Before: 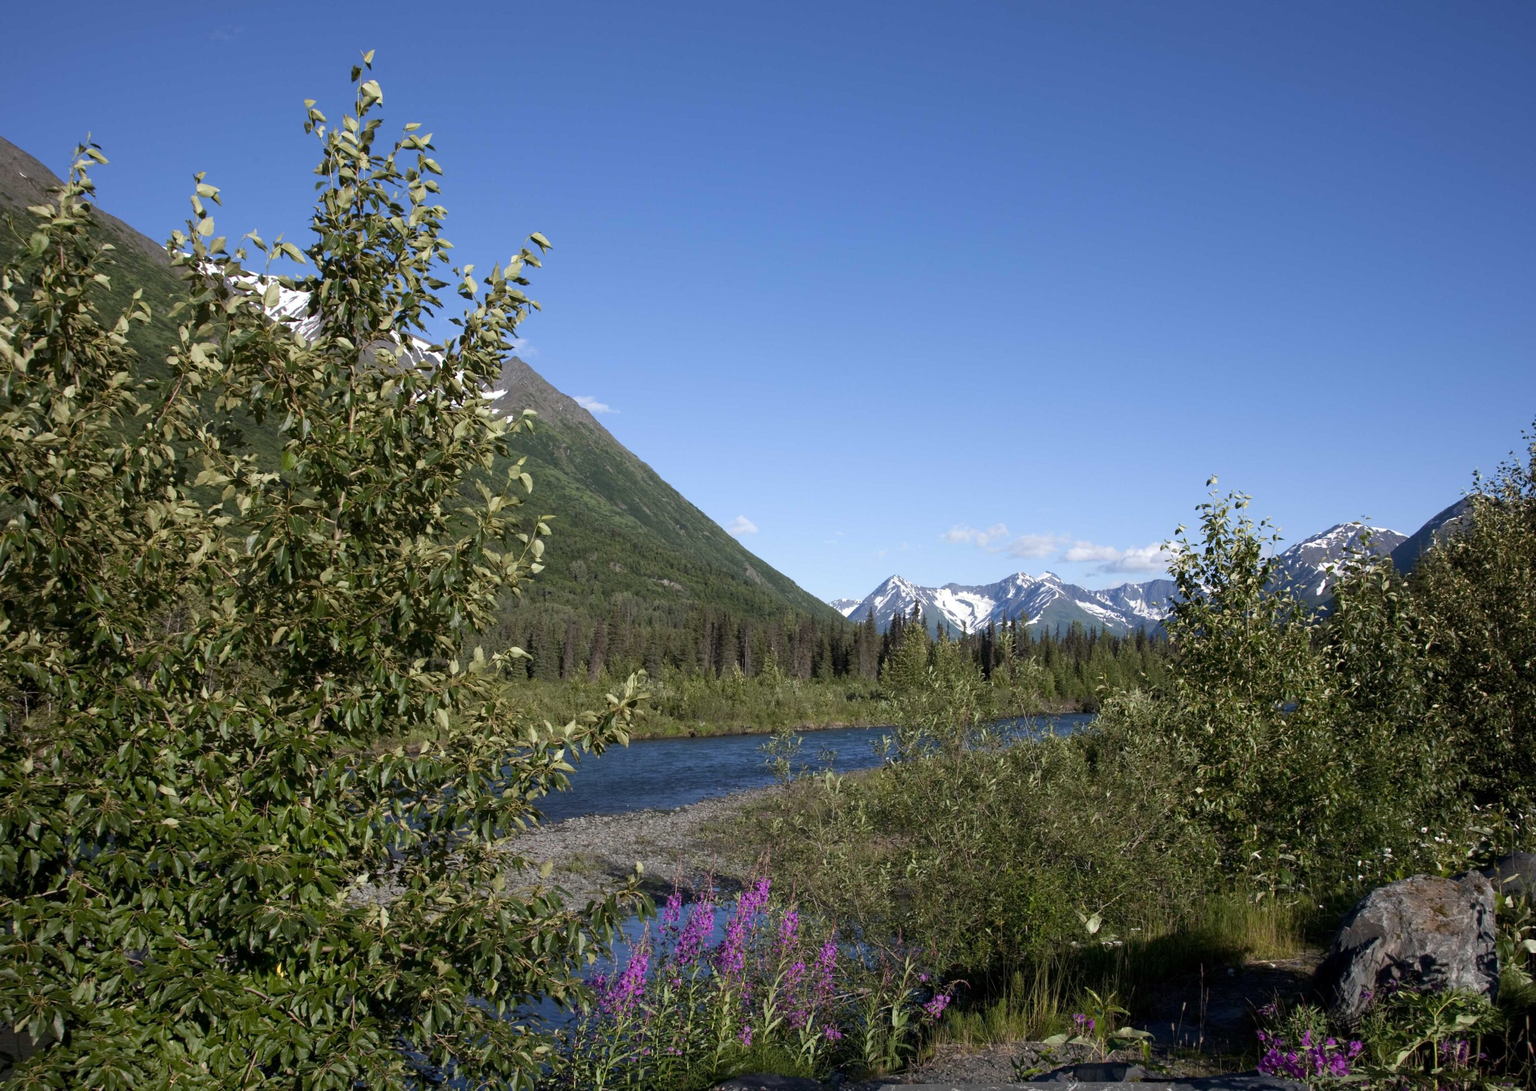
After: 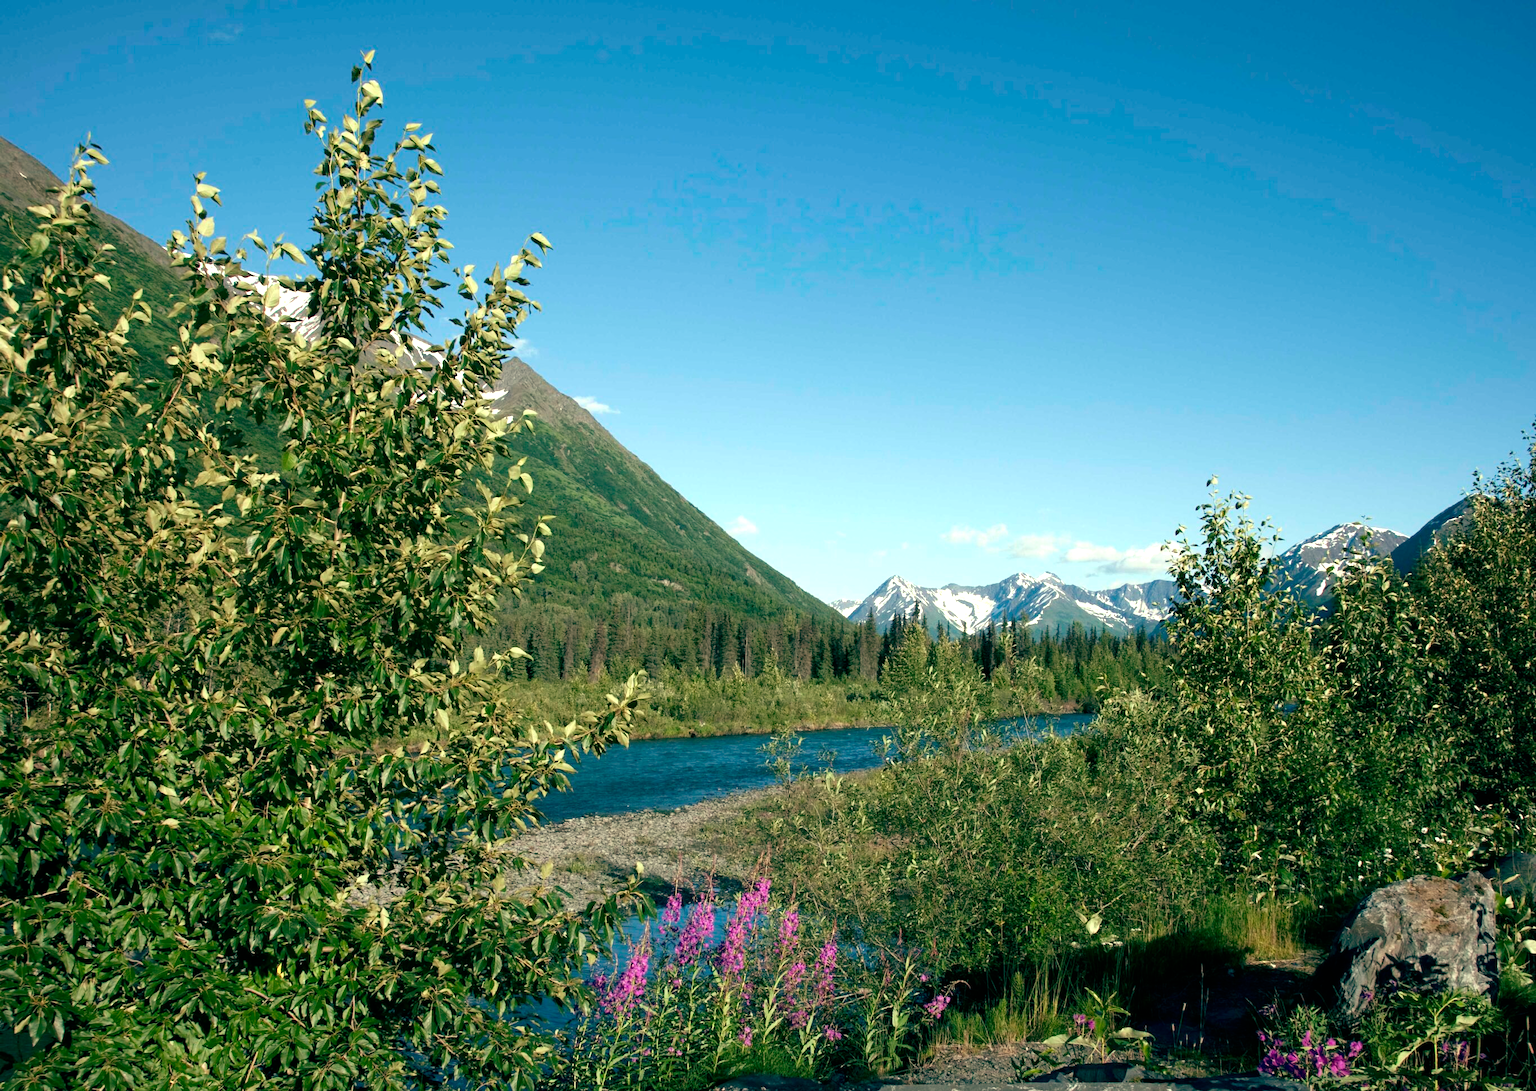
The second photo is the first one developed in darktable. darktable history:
white balance: red 0.984, blue 1.059
color balance: mode lift, gamma, gain (sRGB), lift [1, 0.69, 1, 1], gamma [1, 1.482, 1, 1], gain [1, 1, 1, 0.802]
exposure: black level correction 0, exposure 0.7 EV, compensate exposure bias true, compensate highlight preservation false
